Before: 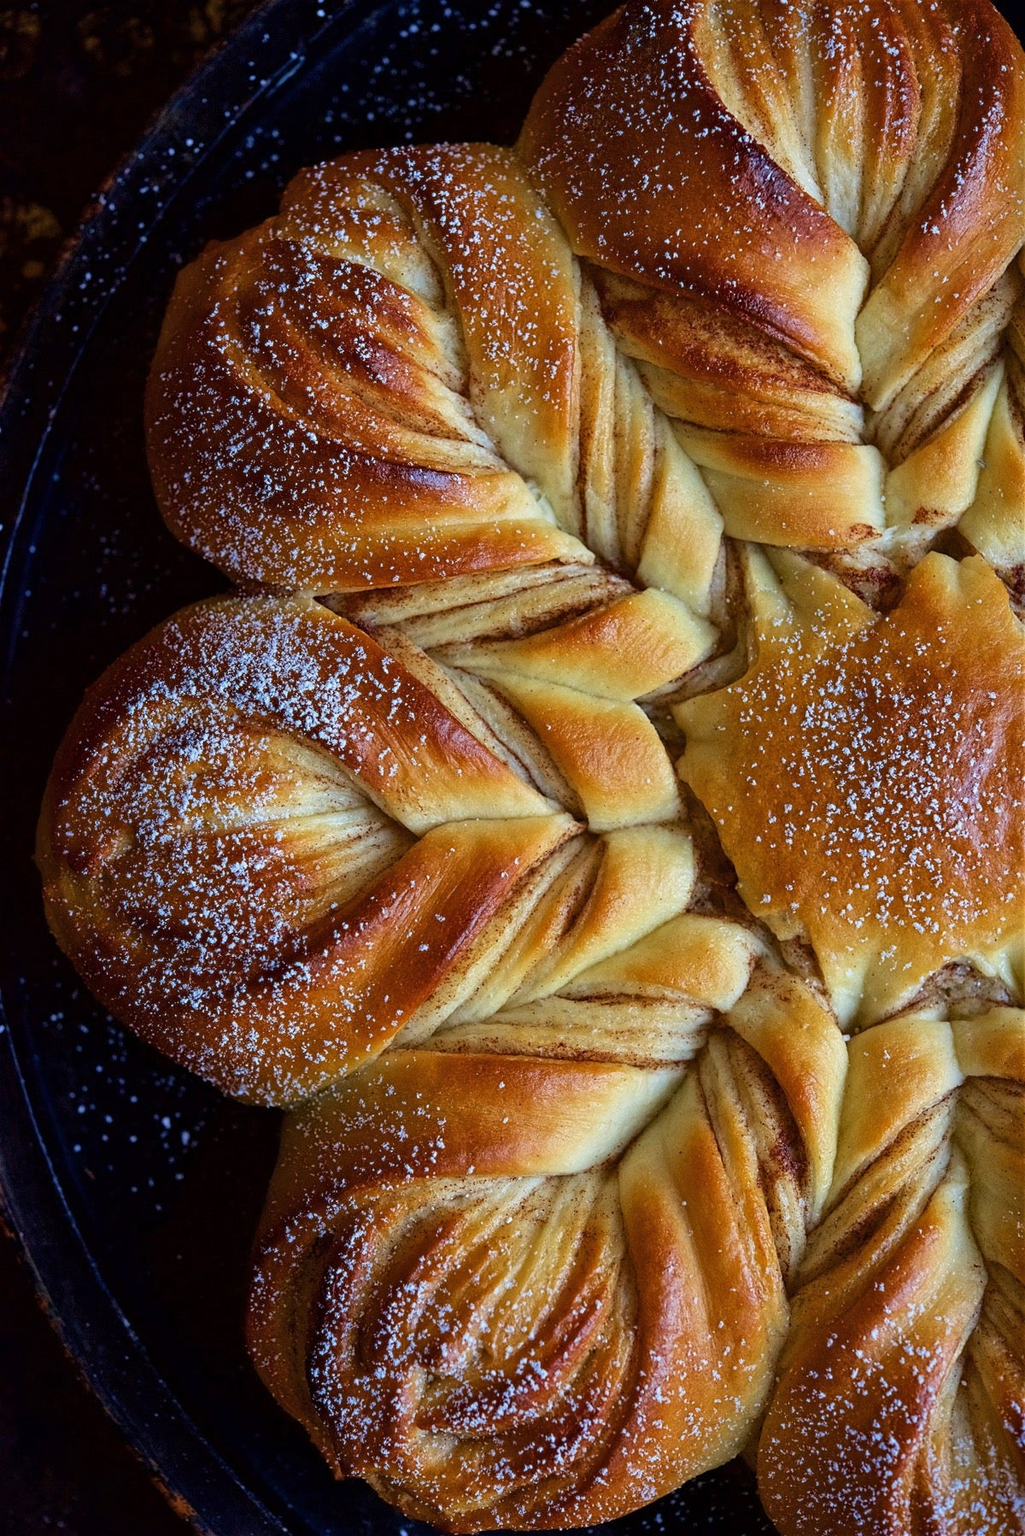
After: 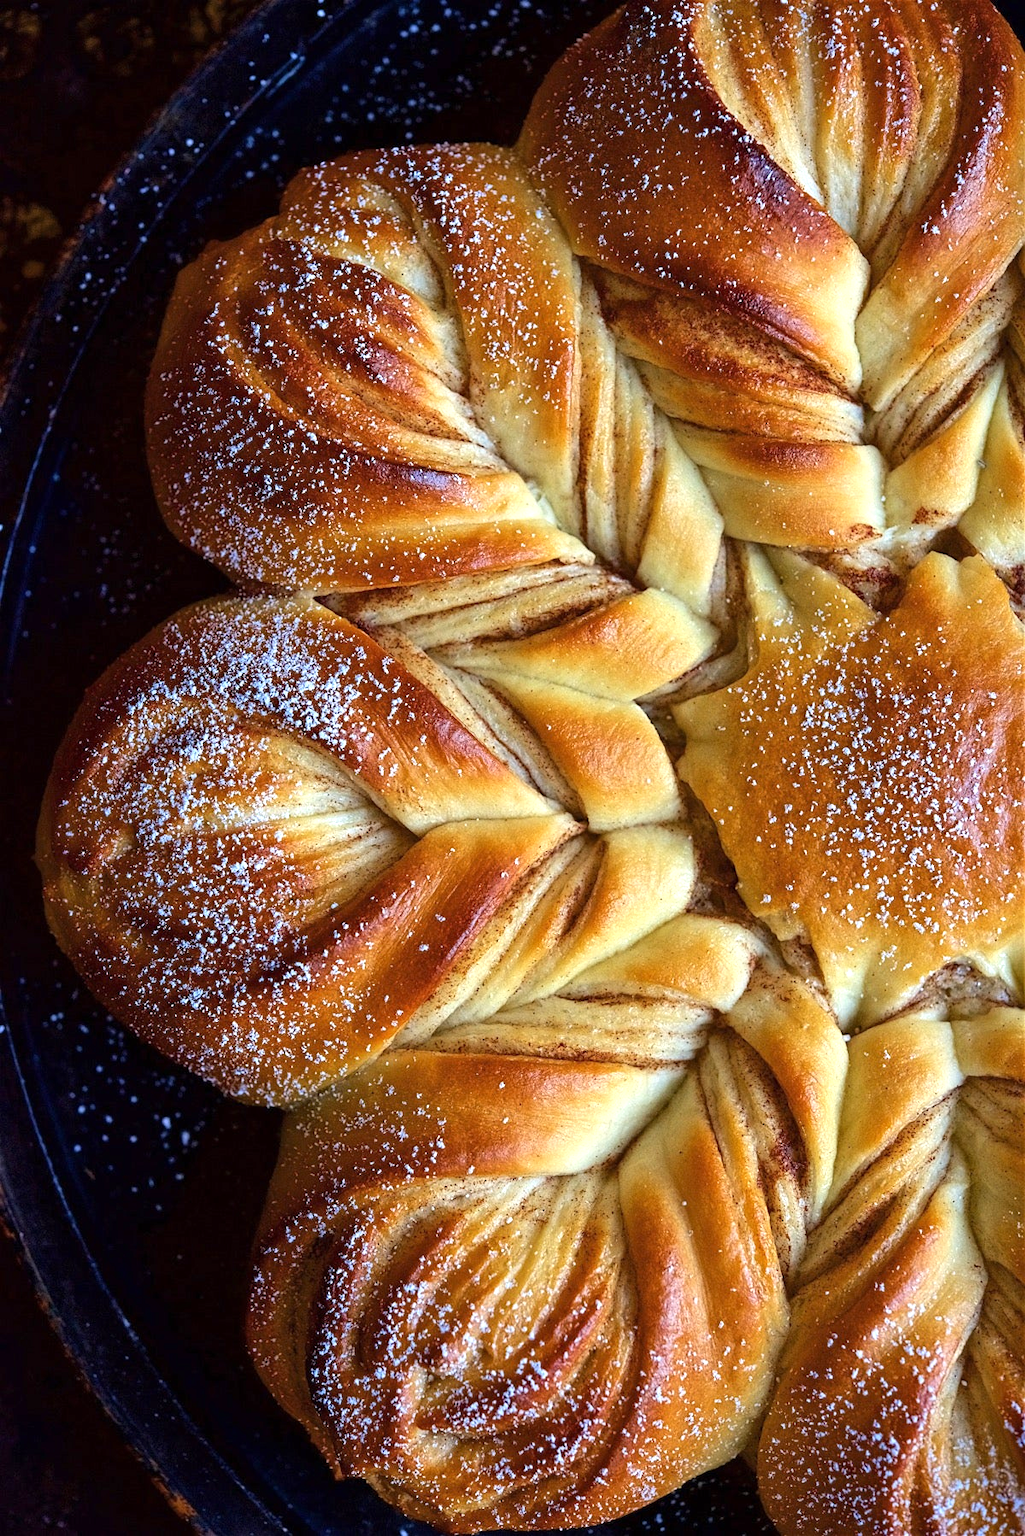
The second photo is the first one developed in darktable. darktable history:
exposure: exposure 0.601 EV, compensate highlight preservation false
